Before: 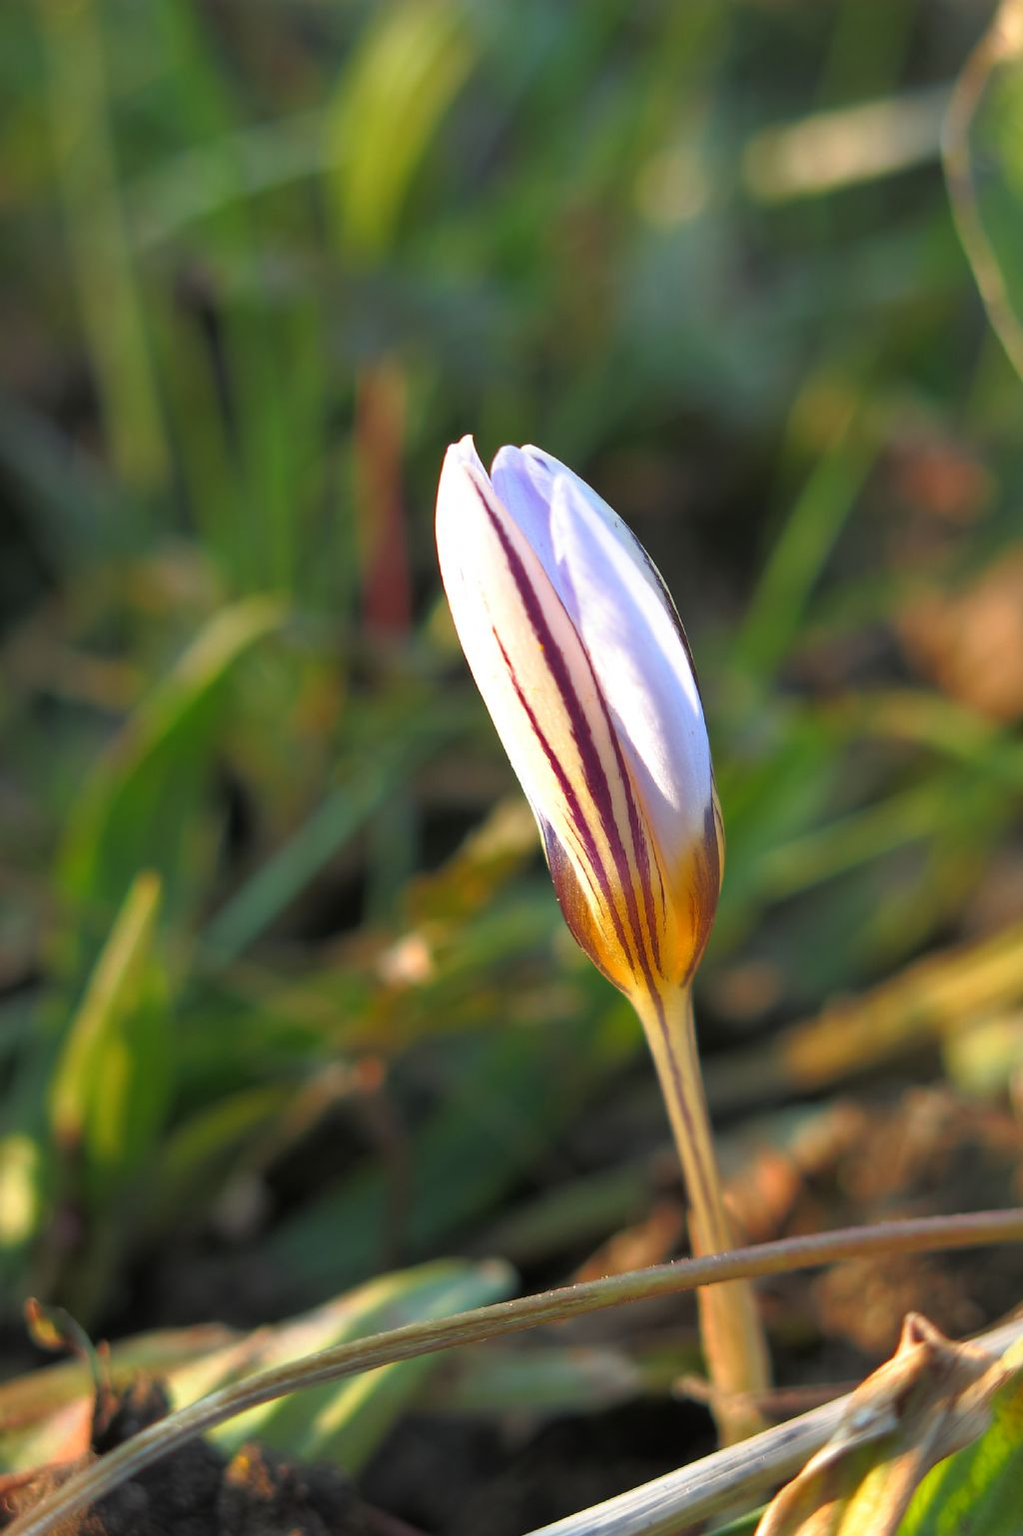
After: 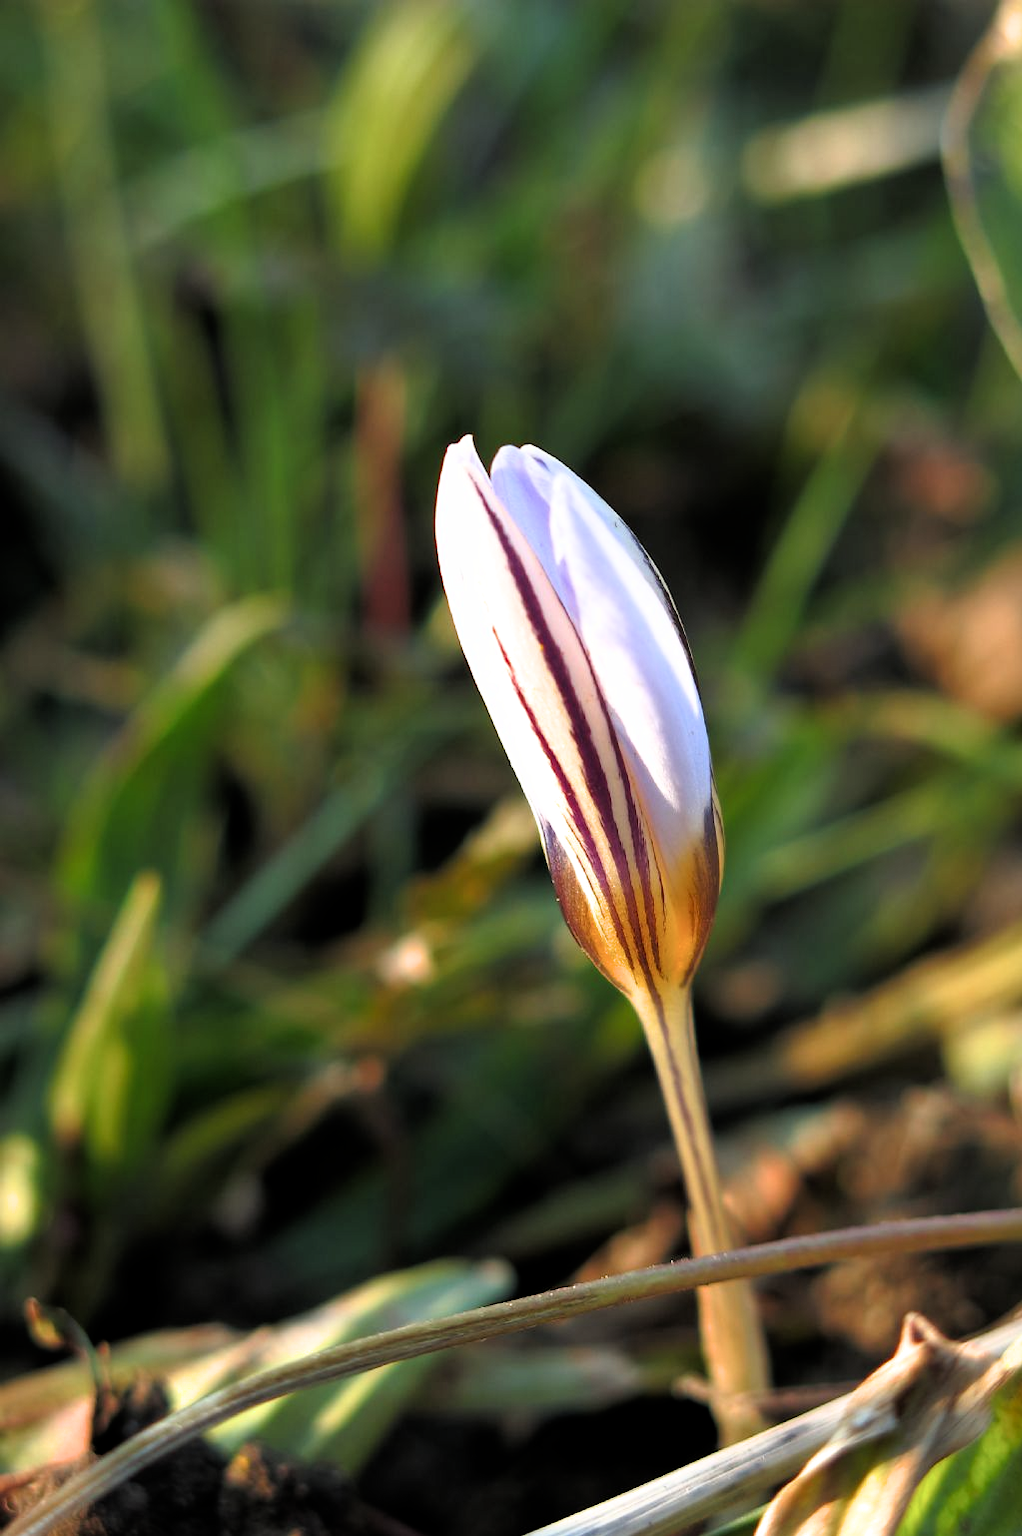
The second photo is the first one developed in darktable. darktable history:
filmic rgb: black relative exposure -8.73 EV, white relative exposure 2.71 EV, target black luminance 0%, hardness 6.27, latitude 77.39%, contrast 1.329, shadows ↔ highlights balance -0.325%, color science v6 (2022)
